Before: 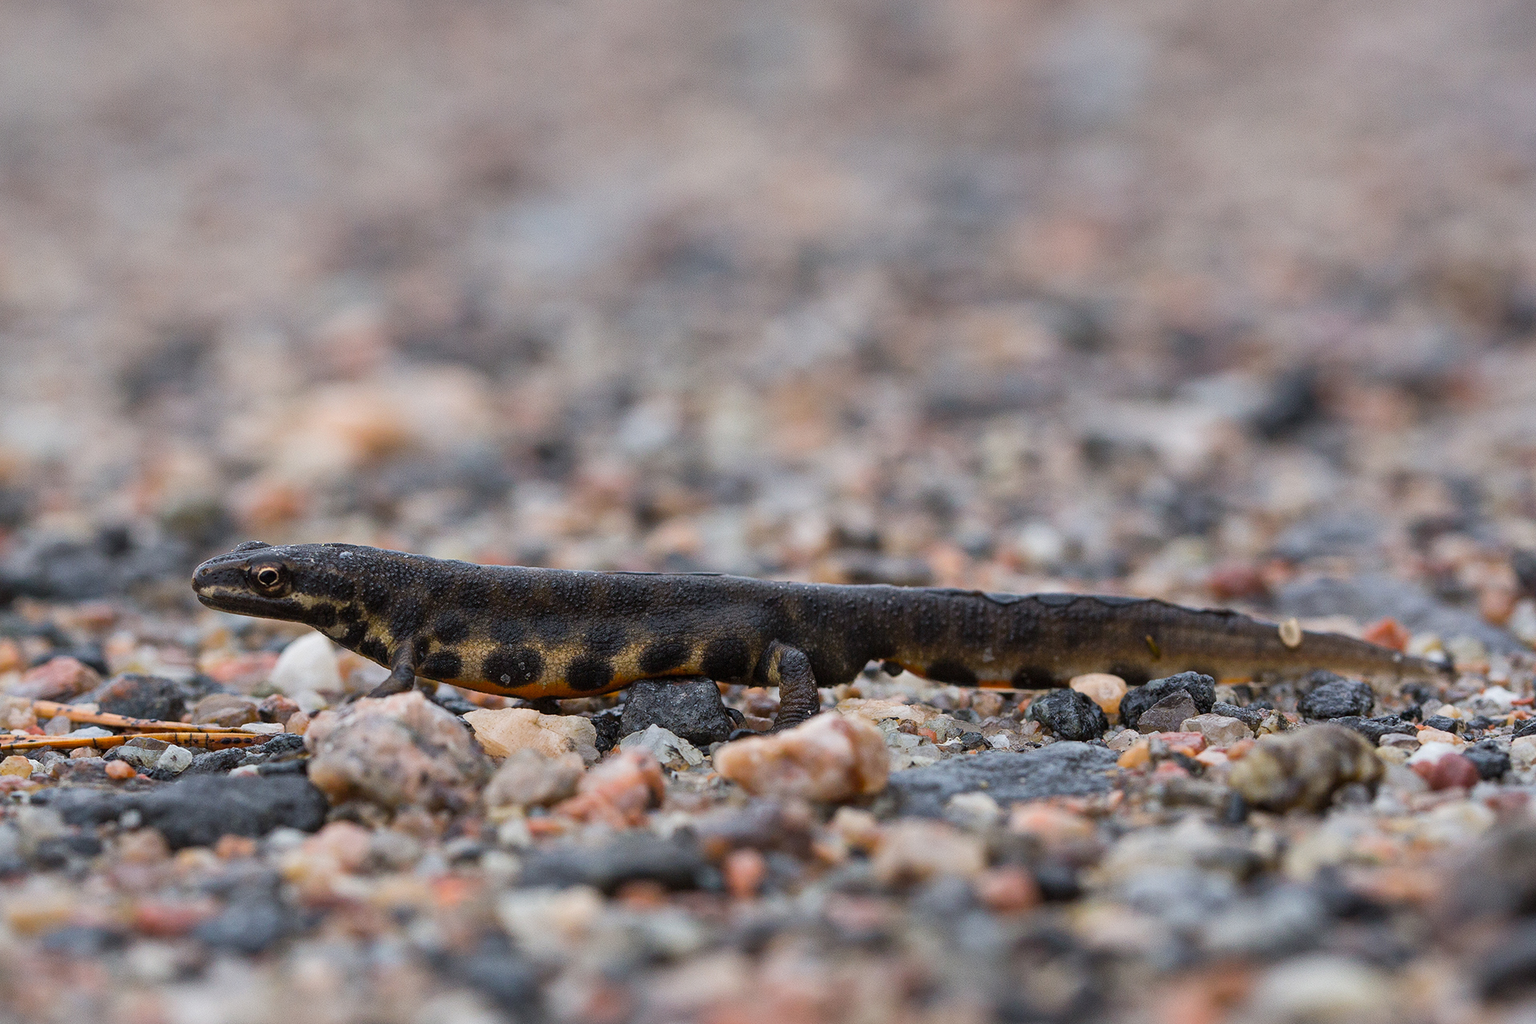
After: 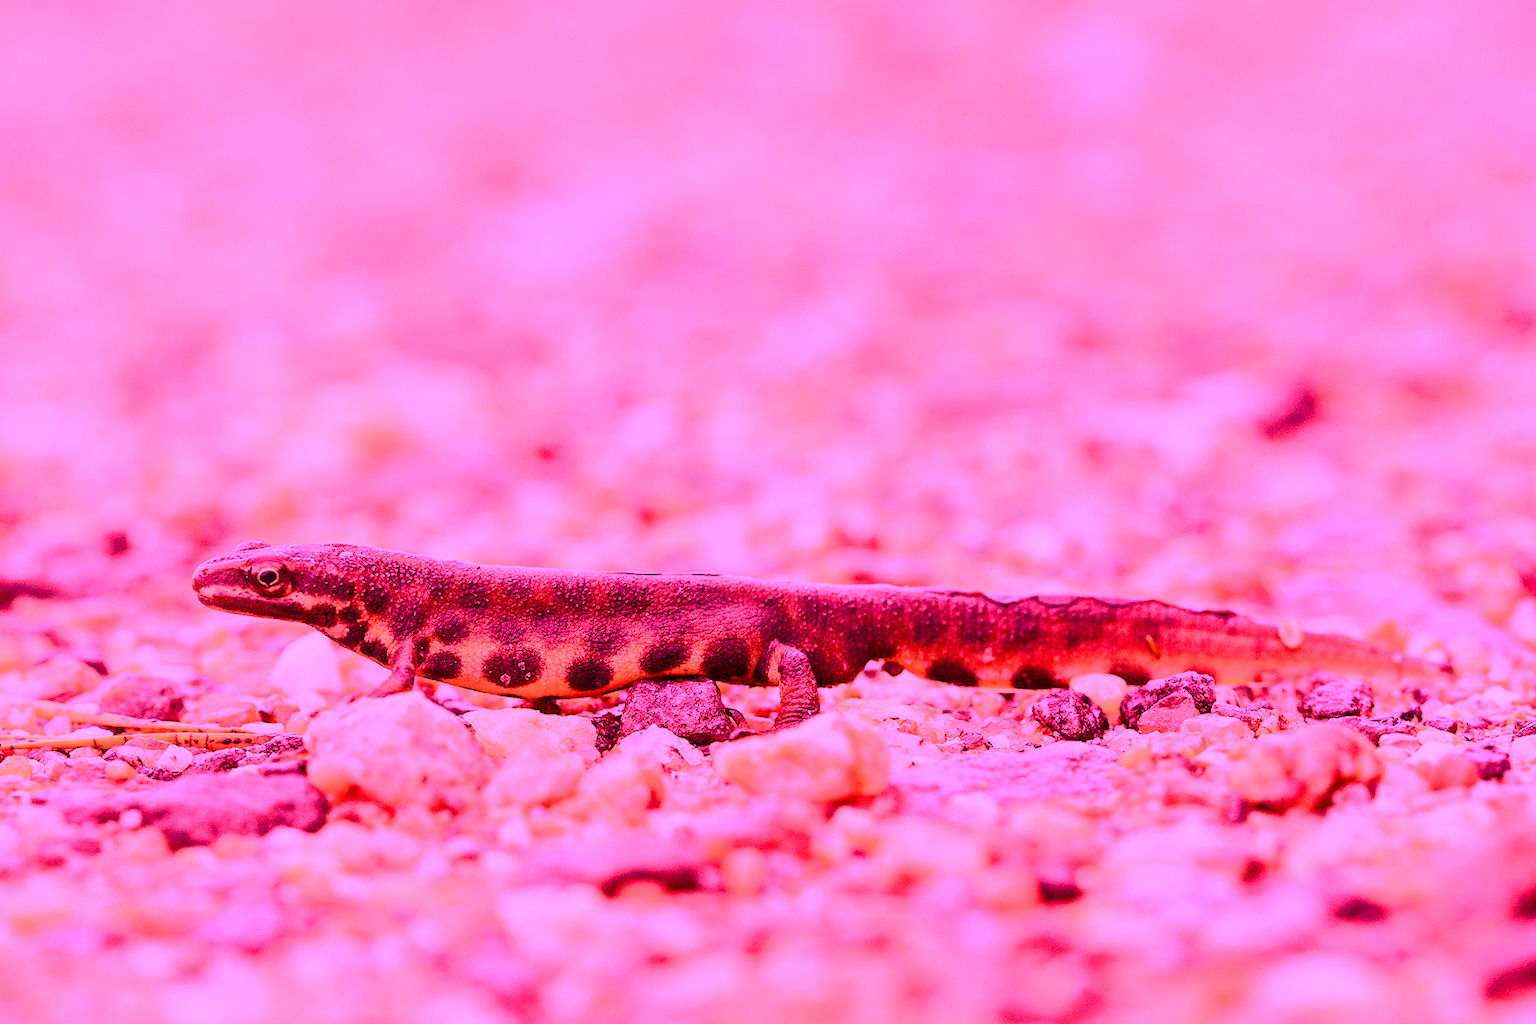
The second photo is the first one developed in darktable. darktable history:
color balance rgb: perceptual saturation grading › global saturation 20%, perceptual saturation grading › highlights -25%, perceptual saturation grading › shadows 25%
base curve: curves: ch0 [(0, 0) (0.257, 0.25) (0.482, 0.586) (0.757, 0.871) (1, 1)]
white balance: red 4.26, blue 1.802
